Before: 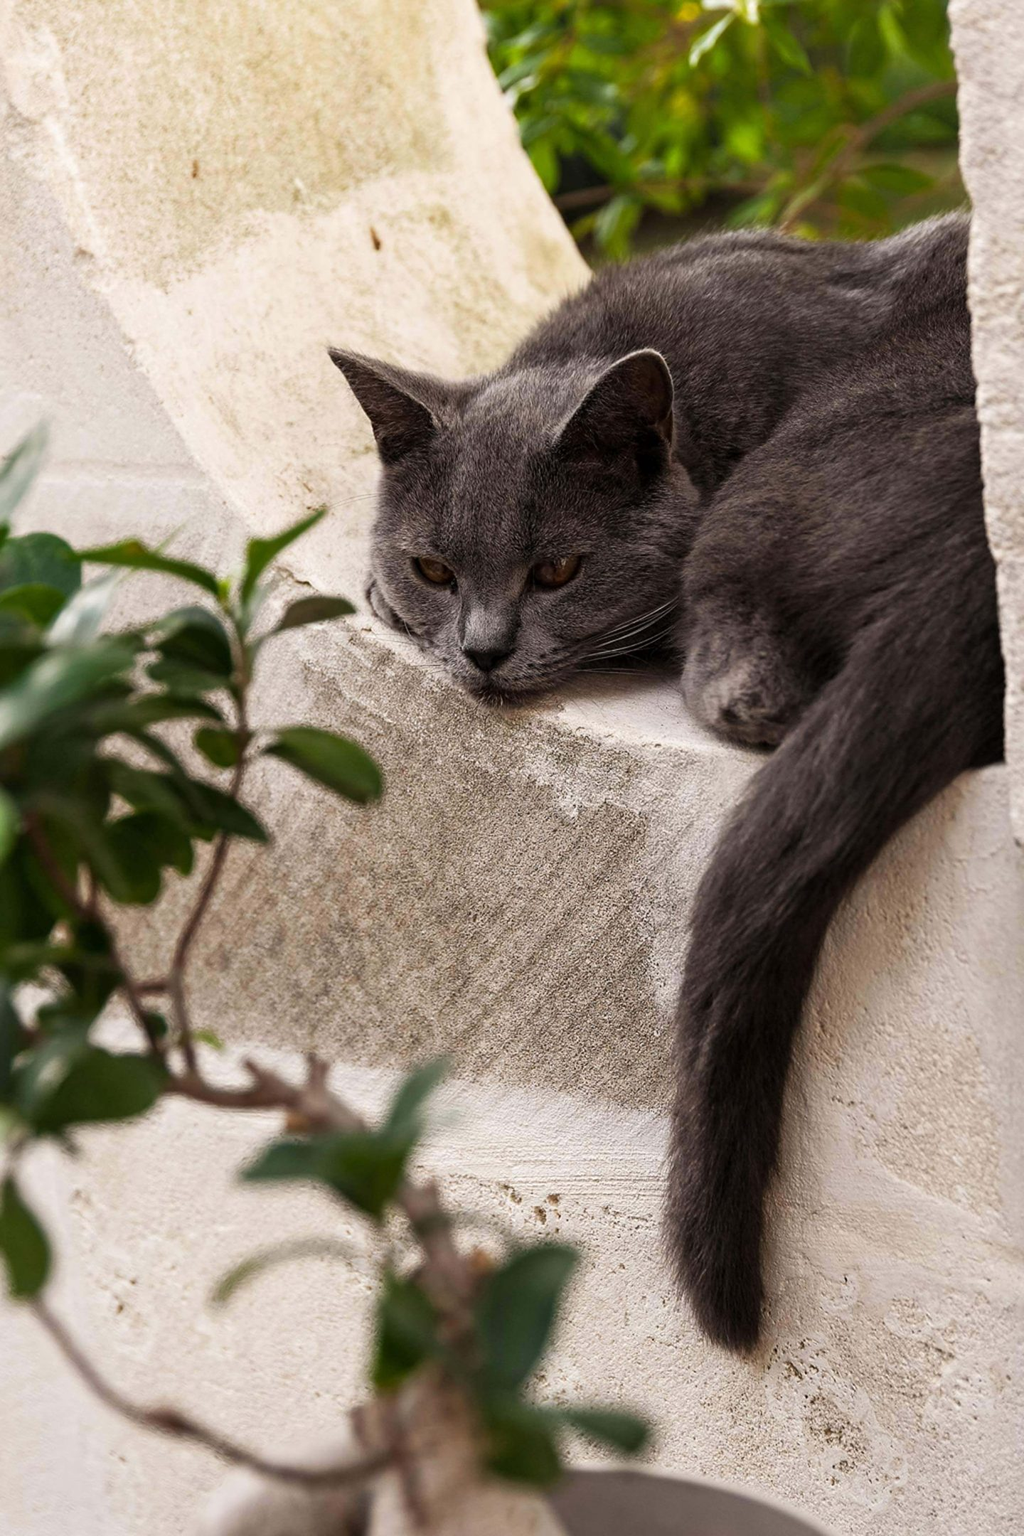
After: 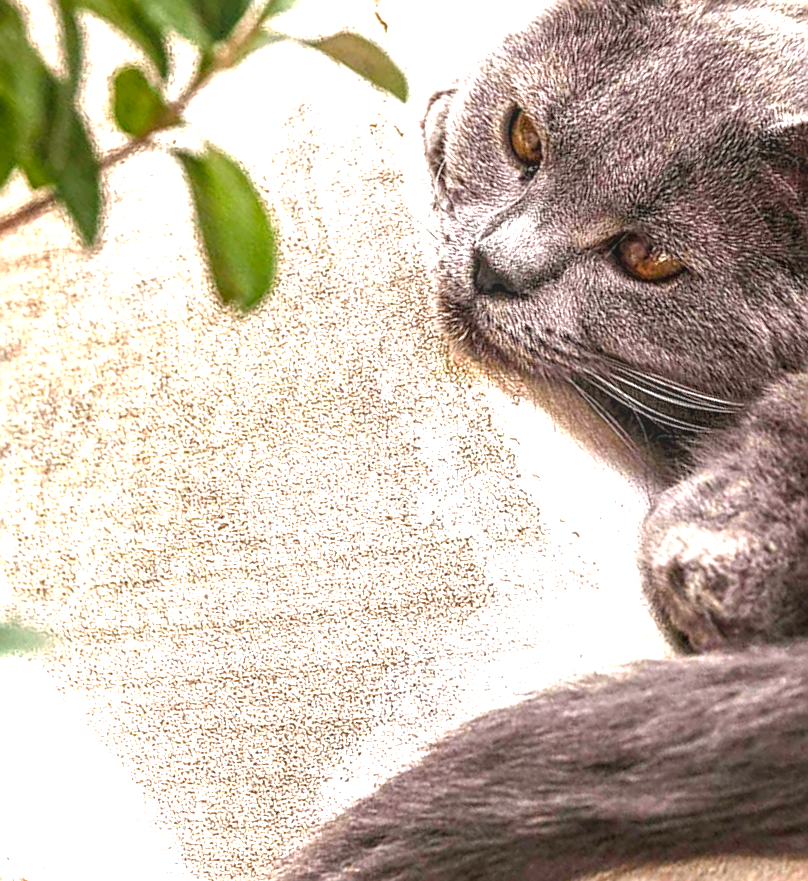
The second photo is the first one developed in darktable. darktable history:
sharpen: on, module defaults
local contrast: highlights 1%, shadows 5%, detail 133%
crop and rotate: angle -44.59°, top 16.271%, right 0.951%, bottom 11.683%
exposure: exposure 1.991 EV, compensate highlight preservation false
color balance rgb: power › hue 328.47°, perceptual saturation grading › global saturation 20.008%, perceptual saturation grading › highlights -19.764%, perceptual saturation grading › shadows 29.438%
